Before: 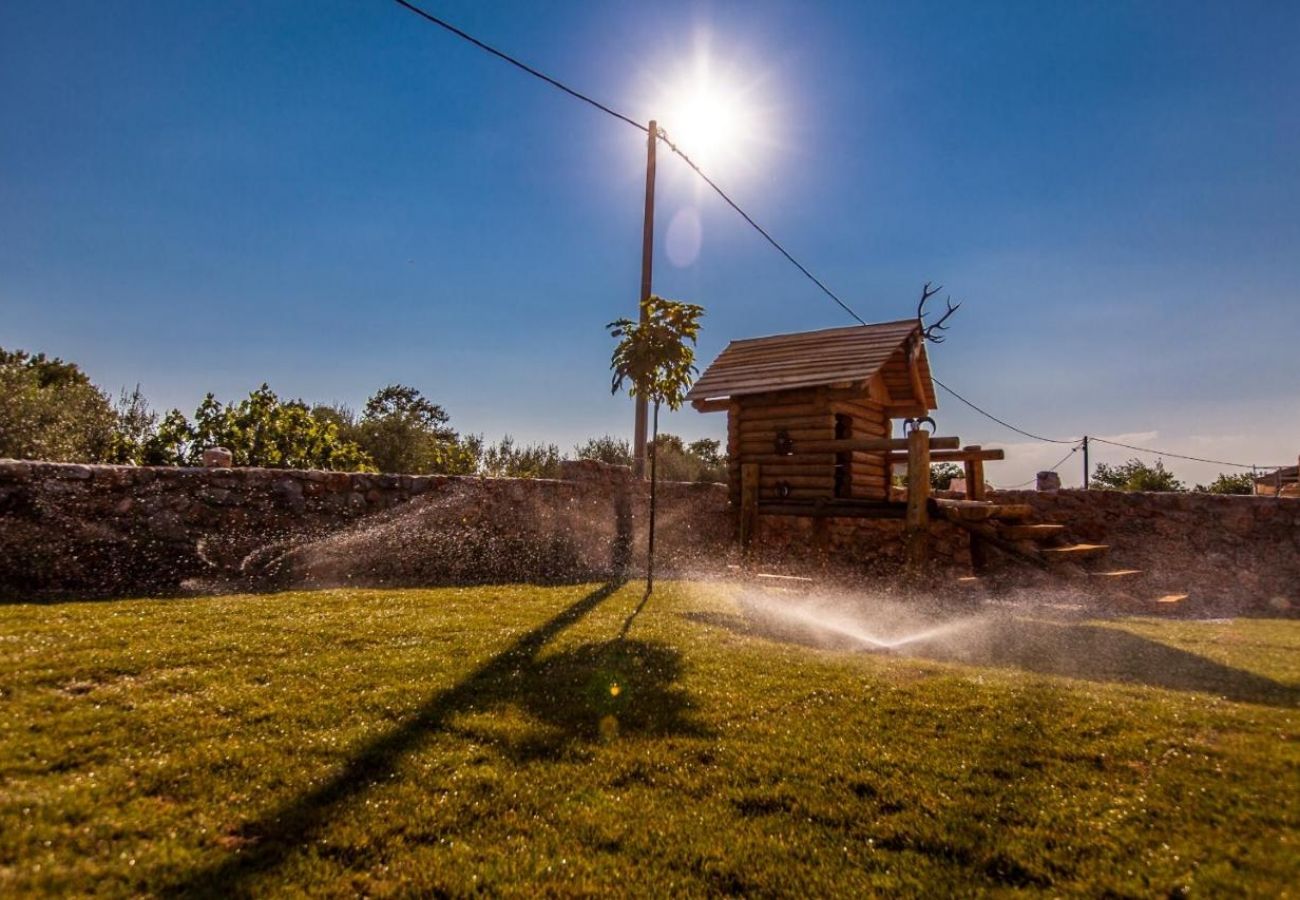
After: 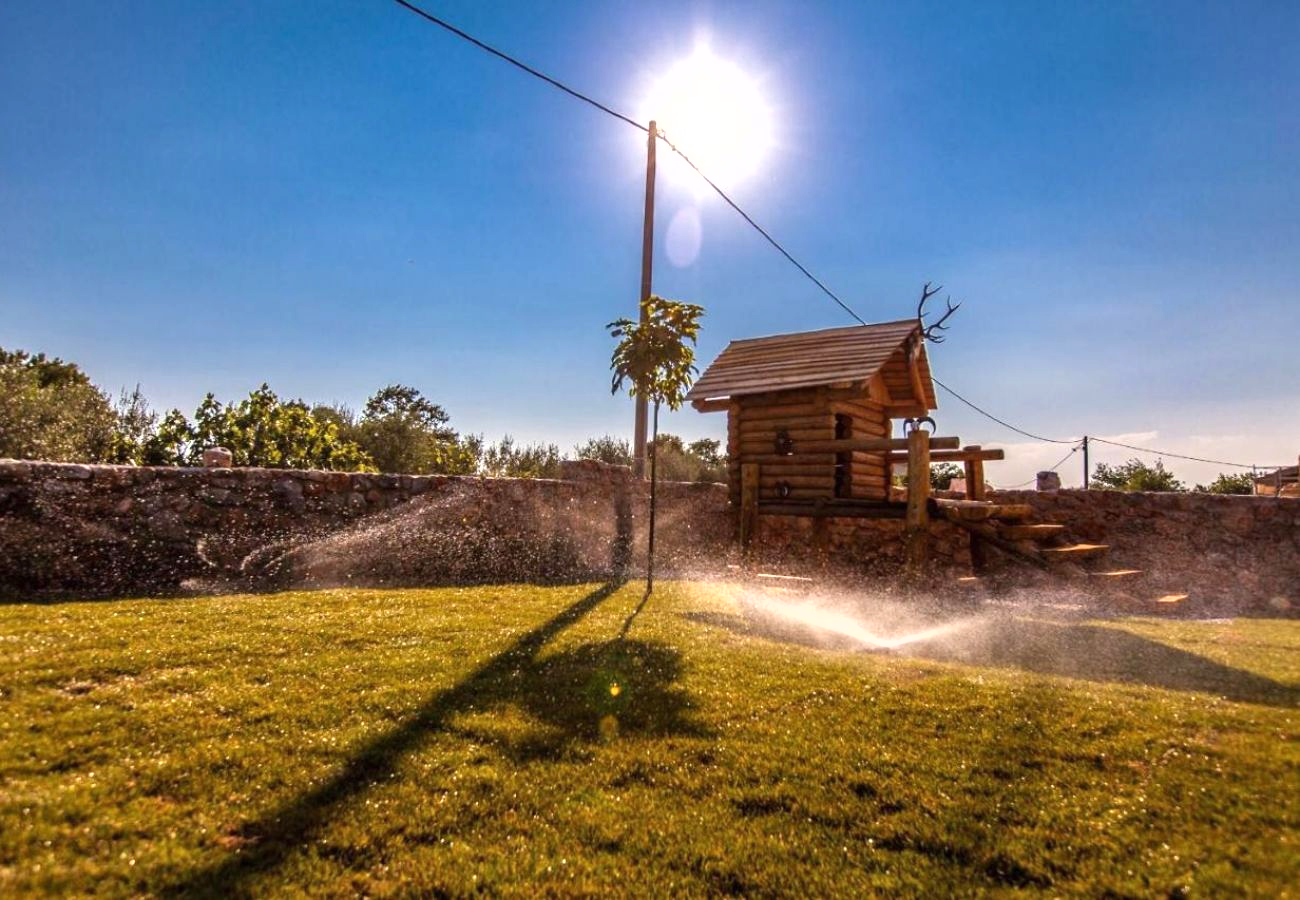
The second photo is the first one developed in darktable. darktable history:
exposure: black level correction 0, exposure 0.693 EV, compensate highlight preservation false
shadows and highlights: shadows 29.54, highlights -30.48, low approximation 0.01, soften with gaussian
